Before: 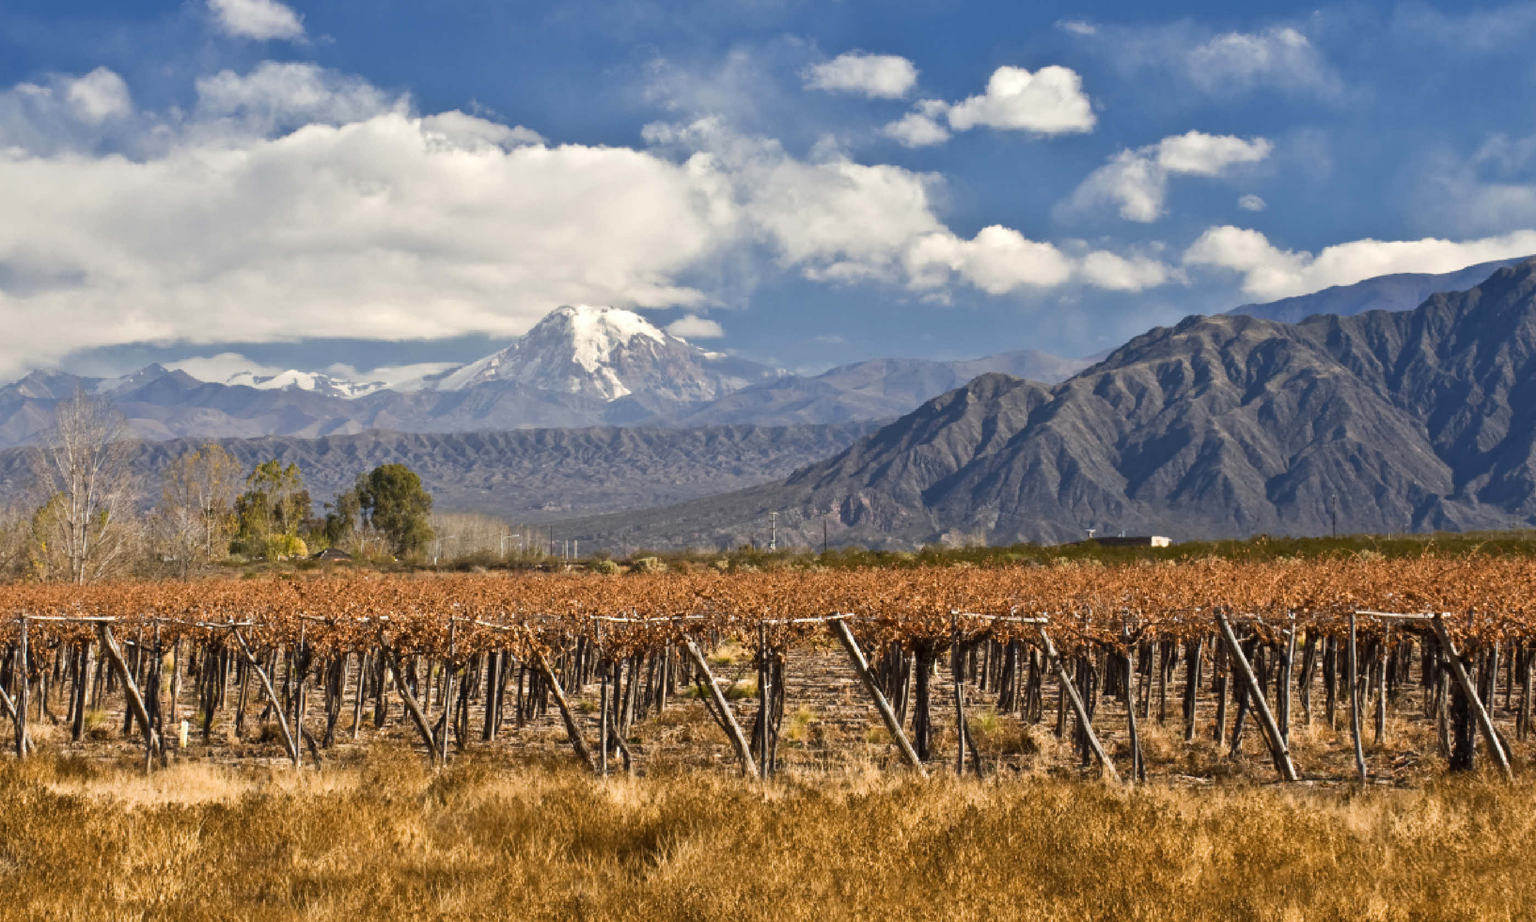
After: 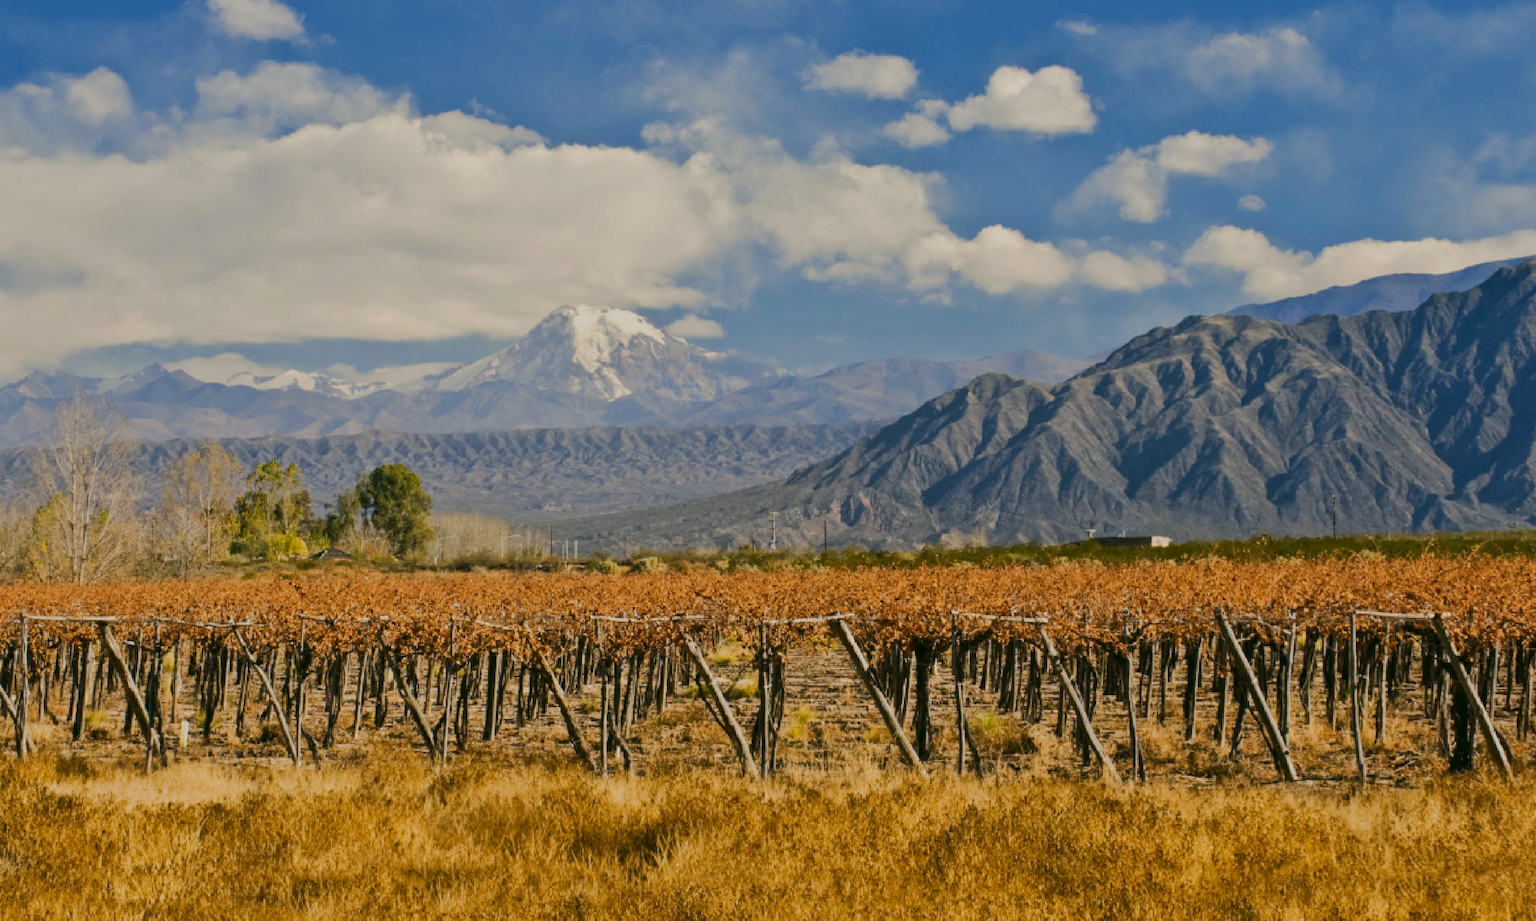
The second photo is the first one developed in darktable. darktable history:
exposure: compensate highlight preservation false
color correction: highlights a* 4, highlights b* 4.96, shadows a* -7.68, shadows b* 4.93
tone curve: curves: ch0 [(0, 0.01) (0.037, 0.032) (0.131, 0.108) (0.275, 0.258) (0.483, 0.512) (0.61, 0.661) (0.696, 0.742) (0.792, 0.834) (0.911, 0.936) (0.997, 0.995)]; ch1 [(0, 0) (0.308, 0.29) (0.425, 0.411) (0.503, 0.502) (0.551, 0.563) (0.683, 0.706) (0.746, 0.77) (1, 1)]; ch2 [(0, 0) (0.246, 0.233) (0.36, 0.352) (0.415, 0.415) (0.485, 0.487) (0.502, 0.502) (0.525, 0.523) (0.545, 0.552) (0.587, 0.6) (0.636, 0.652) (0.711, 0.729) (0.845, 0.855) (0.998, 0.977)], preserve colors none
tone equalizer: -8 EV -0.023 EV, -7 EV 0.015 EV, -6 EV -0.007 EV, -5 EV 0.008 EV, -4 EV -0.03 EV, -3 EV -0.231 EV, -2 EV -0.649 EV, -1 EV -0.976 EV, +0 EV -0.939 EV, edges refinement/feathering 500, mask exposure compensation -1.57 EV, preserve details no
